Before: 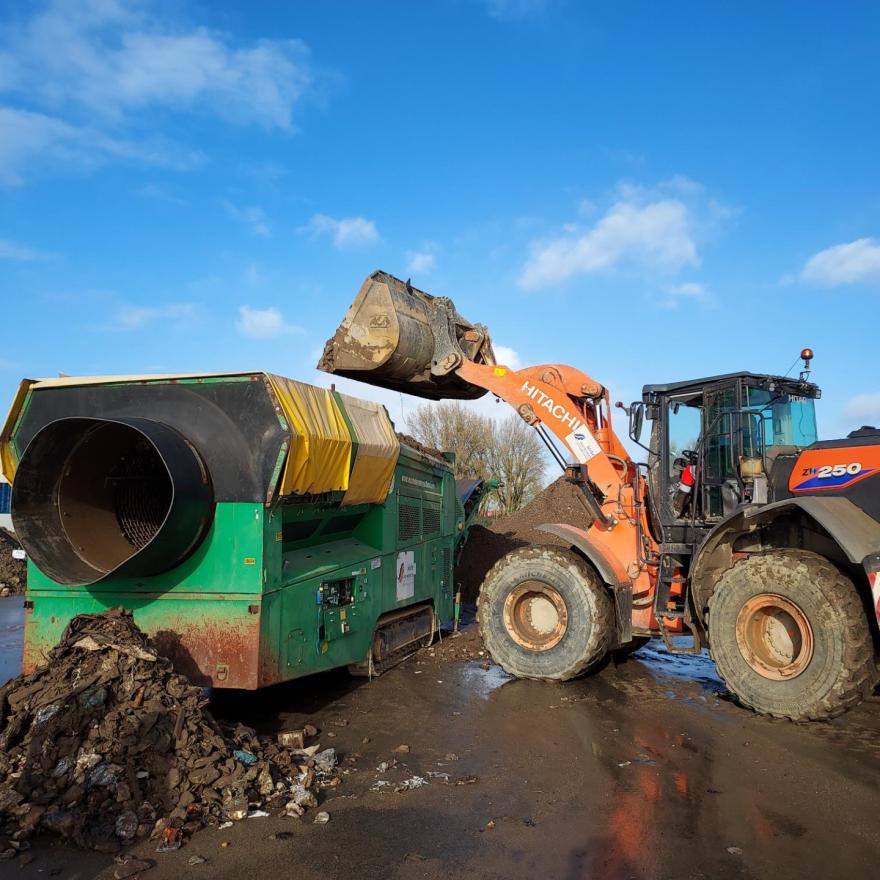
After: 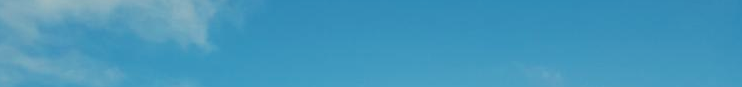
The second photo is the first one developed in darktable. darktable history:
crop and rotate: left 9.644%, top 9.491%, right 6.021%, bottom 80.509%
white balance: red 1.123, blue 0.83
